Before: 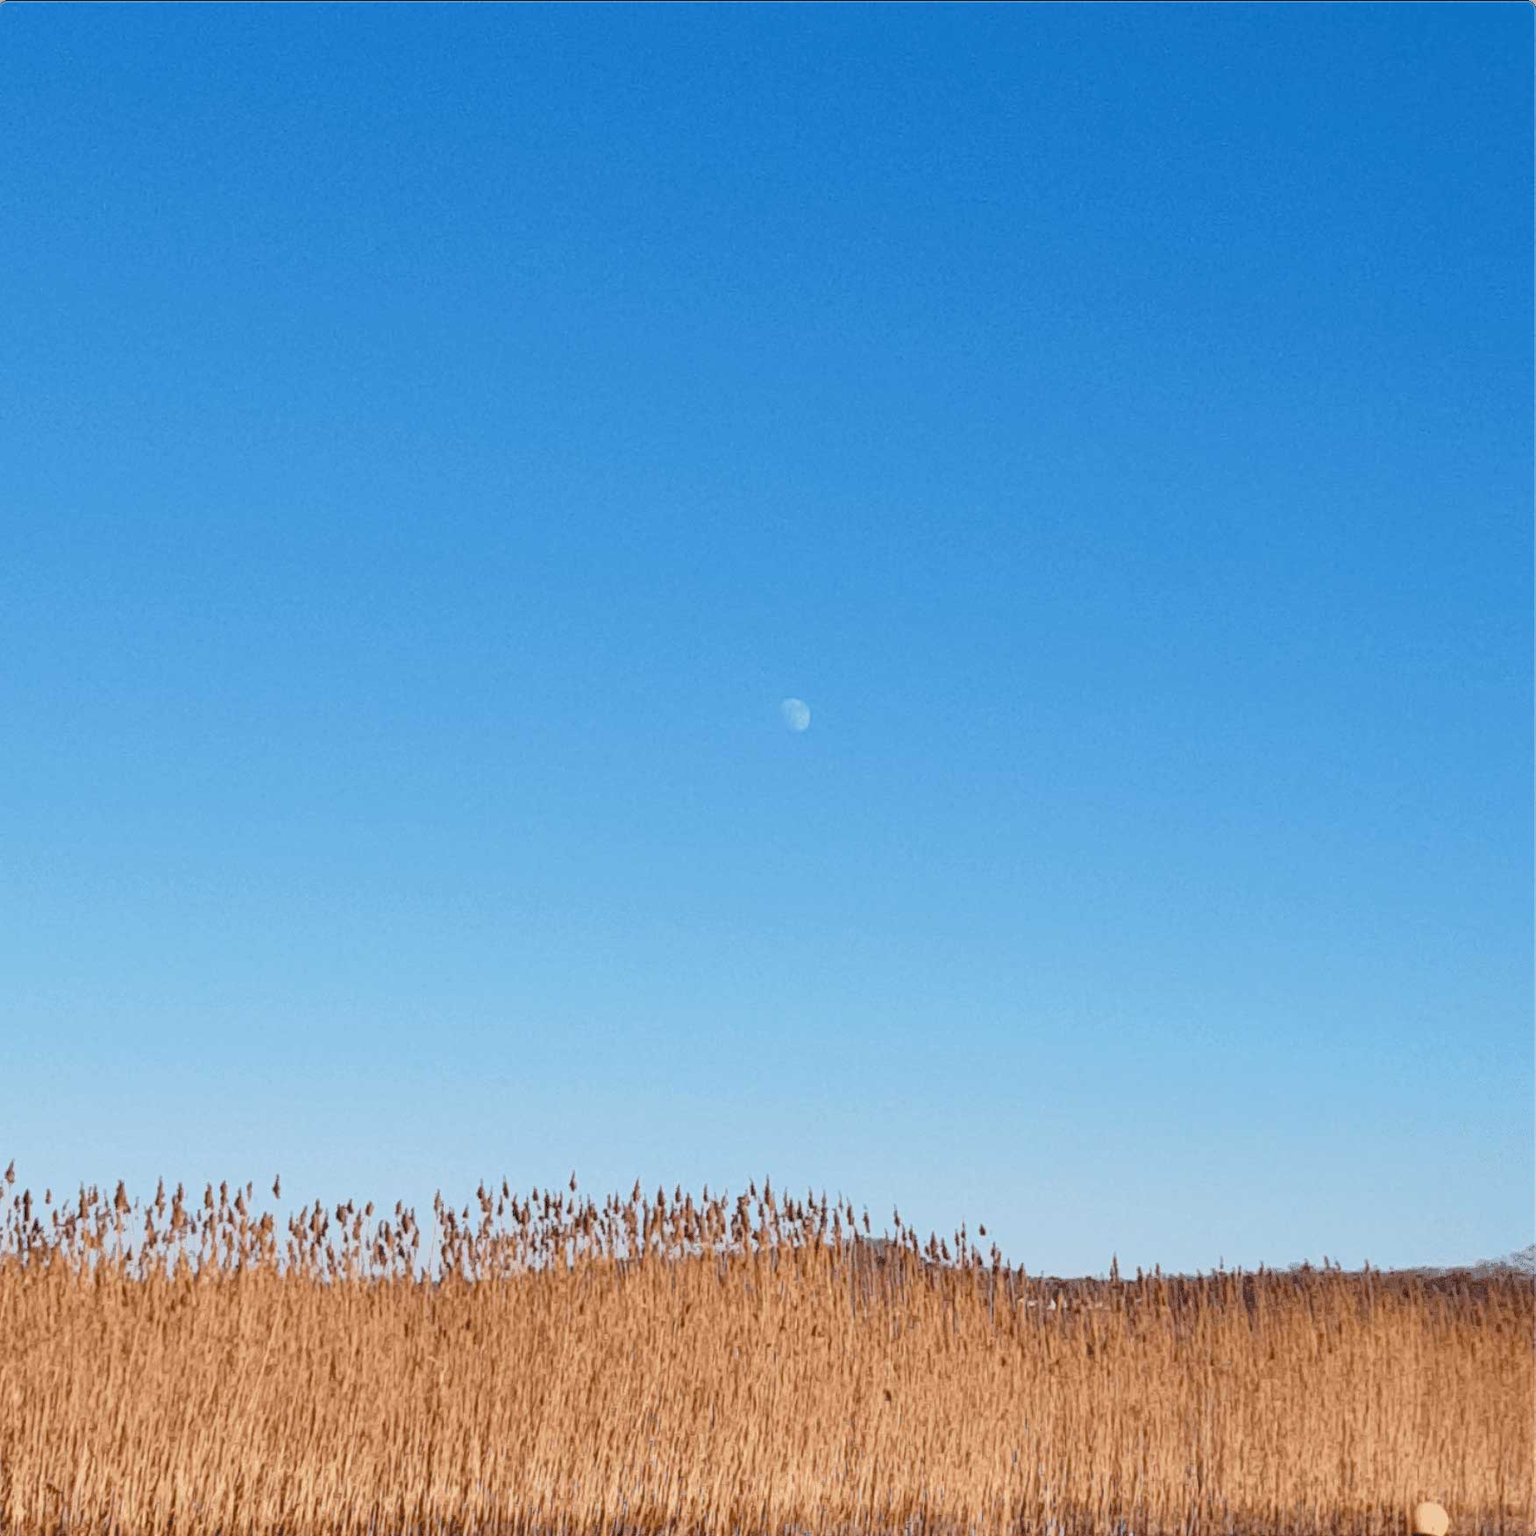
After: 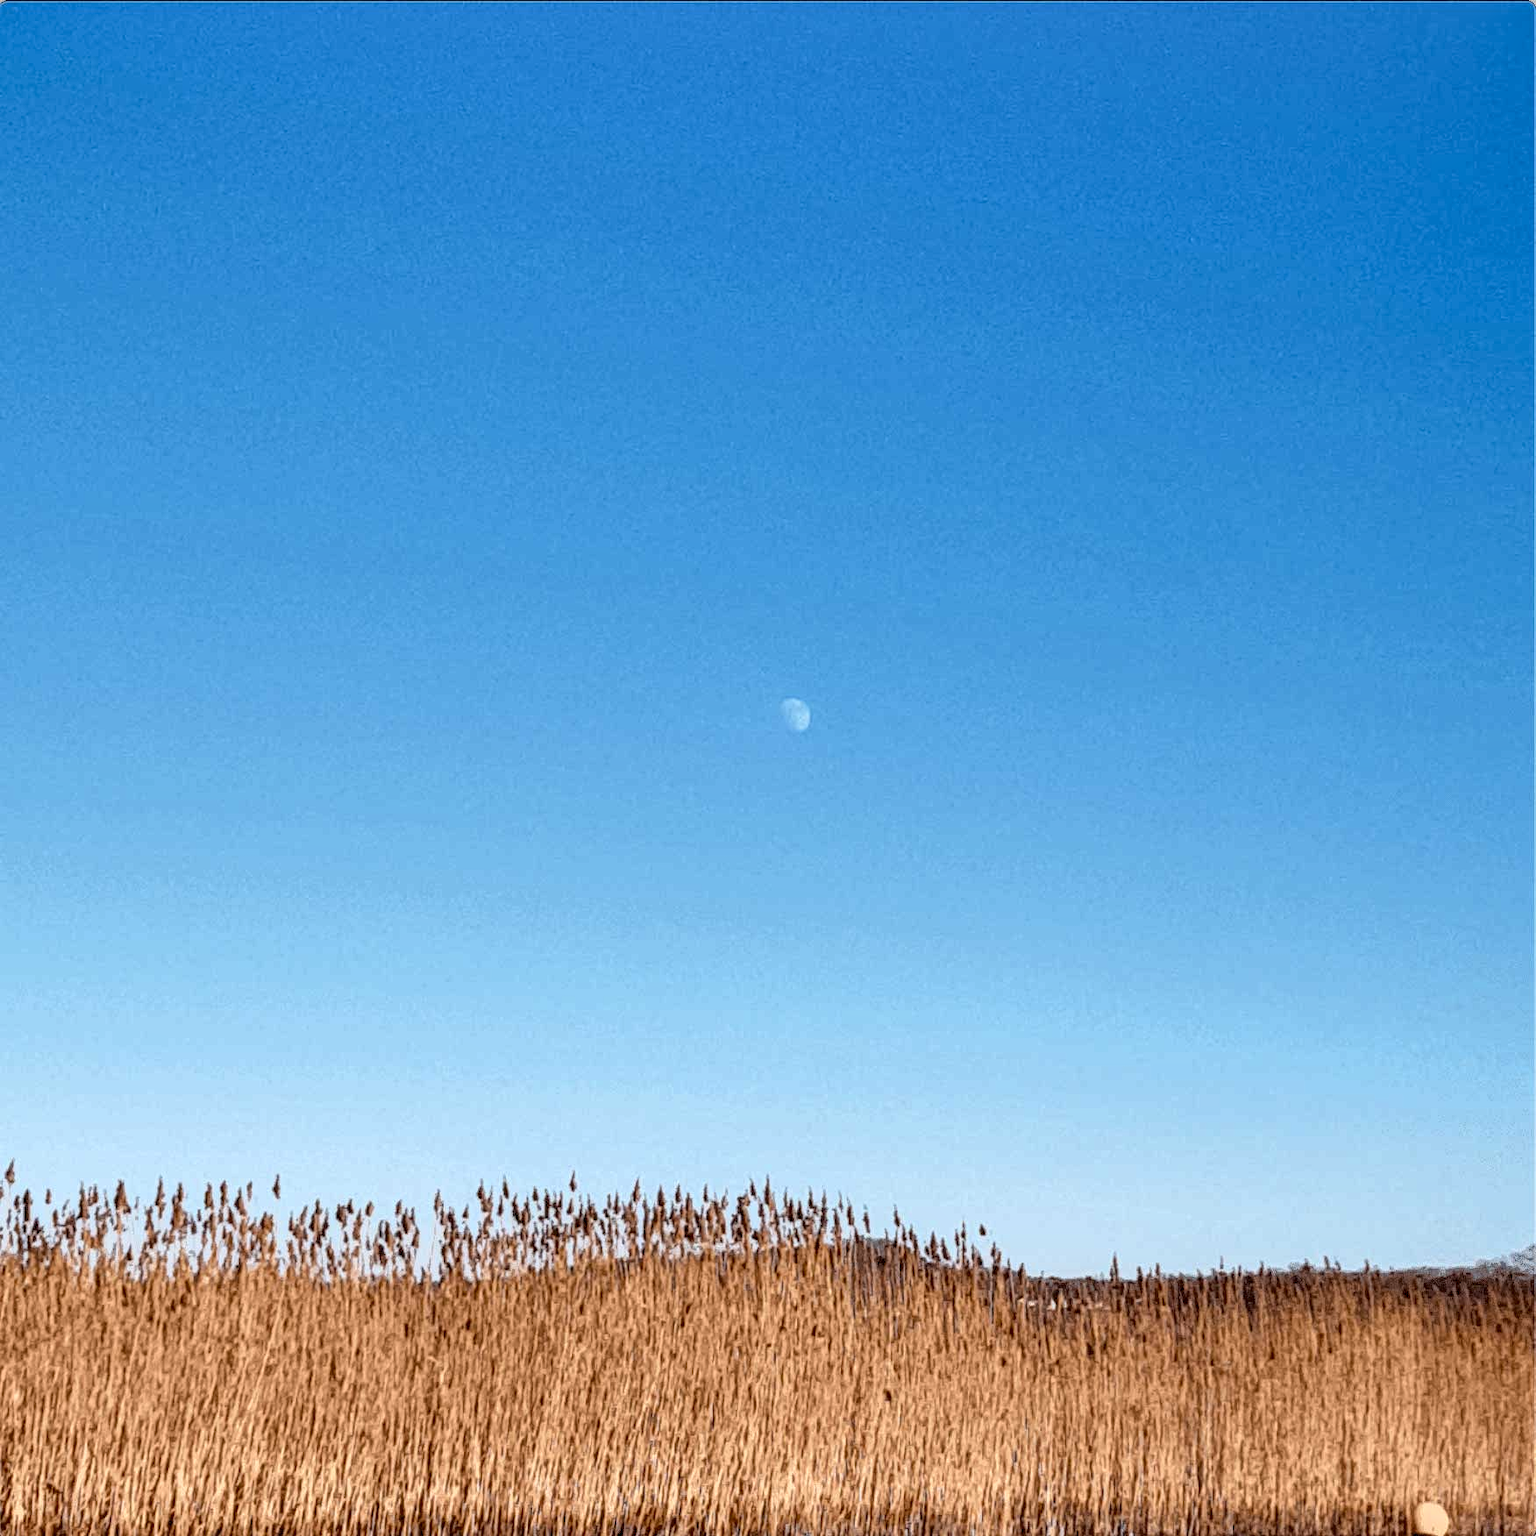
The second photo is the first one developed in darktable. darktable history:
local contrast: highlights 65%, shadows 53%, detail 169%, midtone range 0.517
